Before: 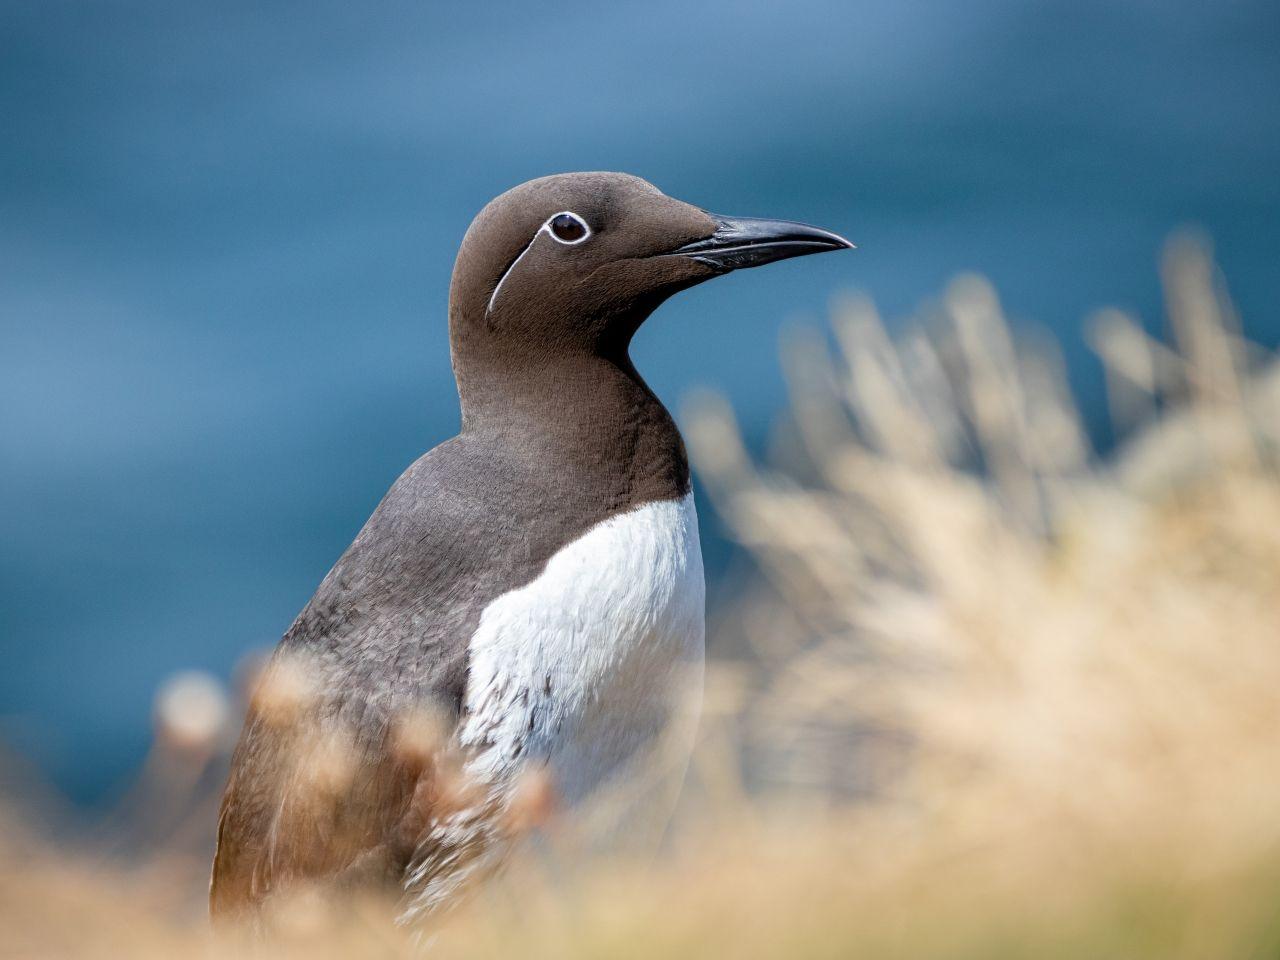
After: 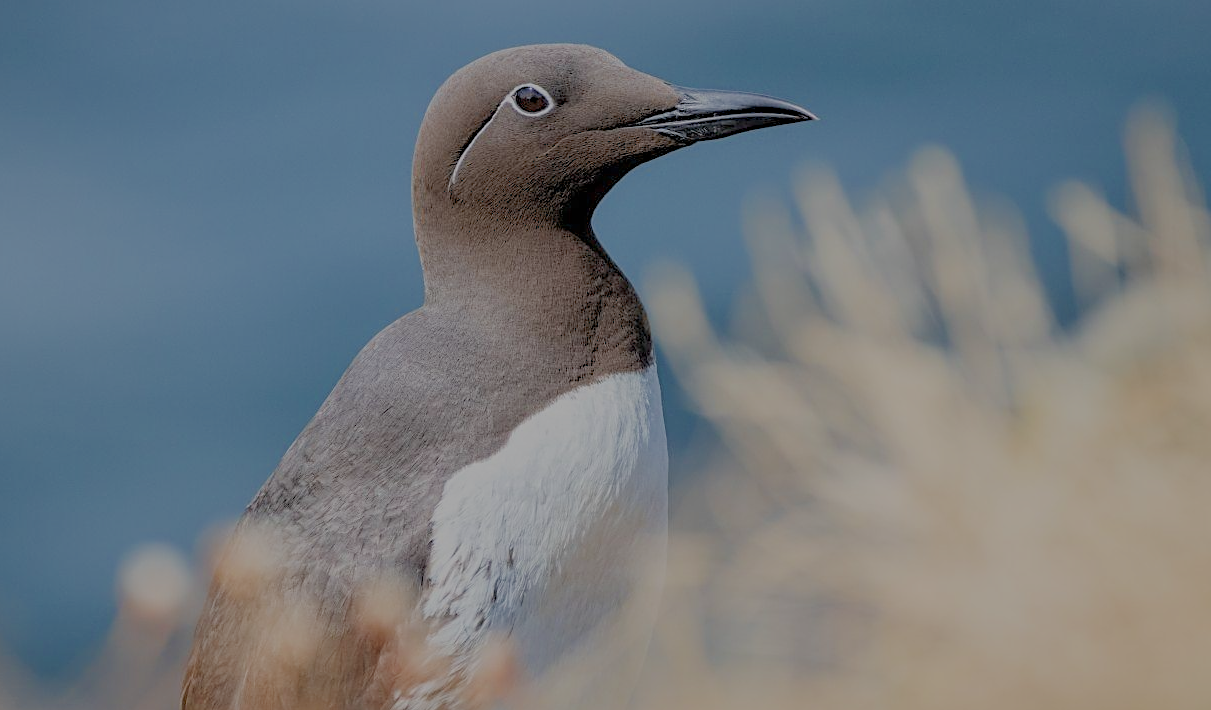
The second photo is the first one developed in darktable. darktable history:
crop and rotate: left 2.915%, top 13.38%, right 2.459%, bottom 12.634%
filmic rgb: black relative exposure -13.95 EV, white relative exposure 7.99 EV, hardness 3.74, latitude 50.08%, contrast 0.503
sharpen: on, module defaults
shadows and highlights: shadows 31.41, highlights 1.72, soften with gaussian
